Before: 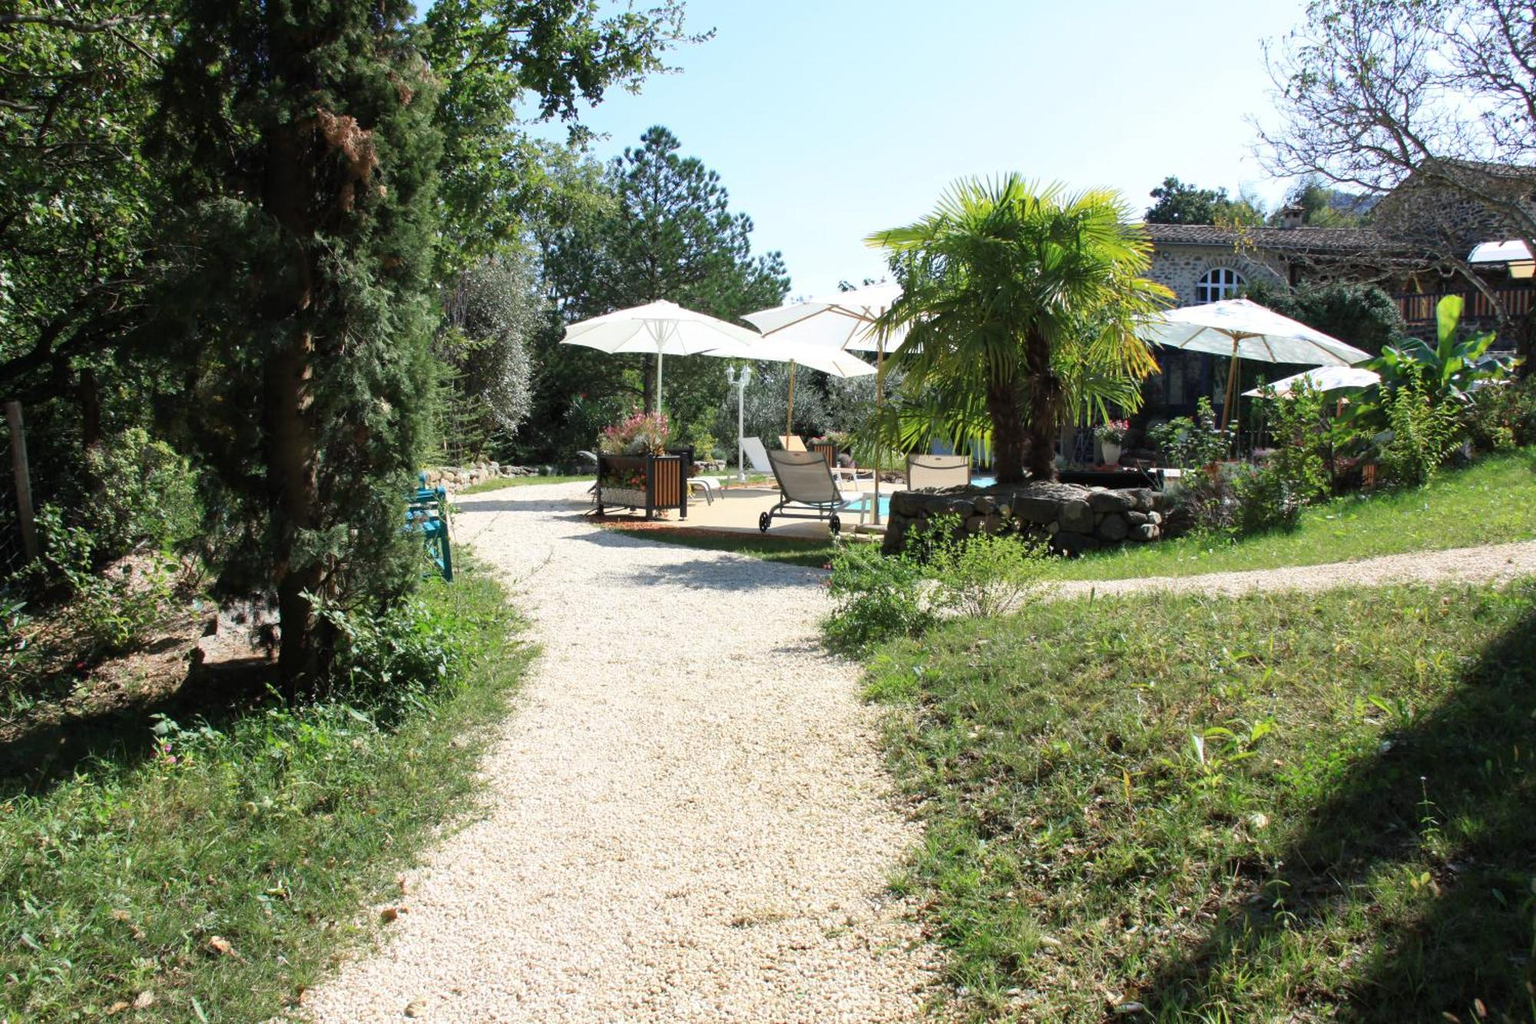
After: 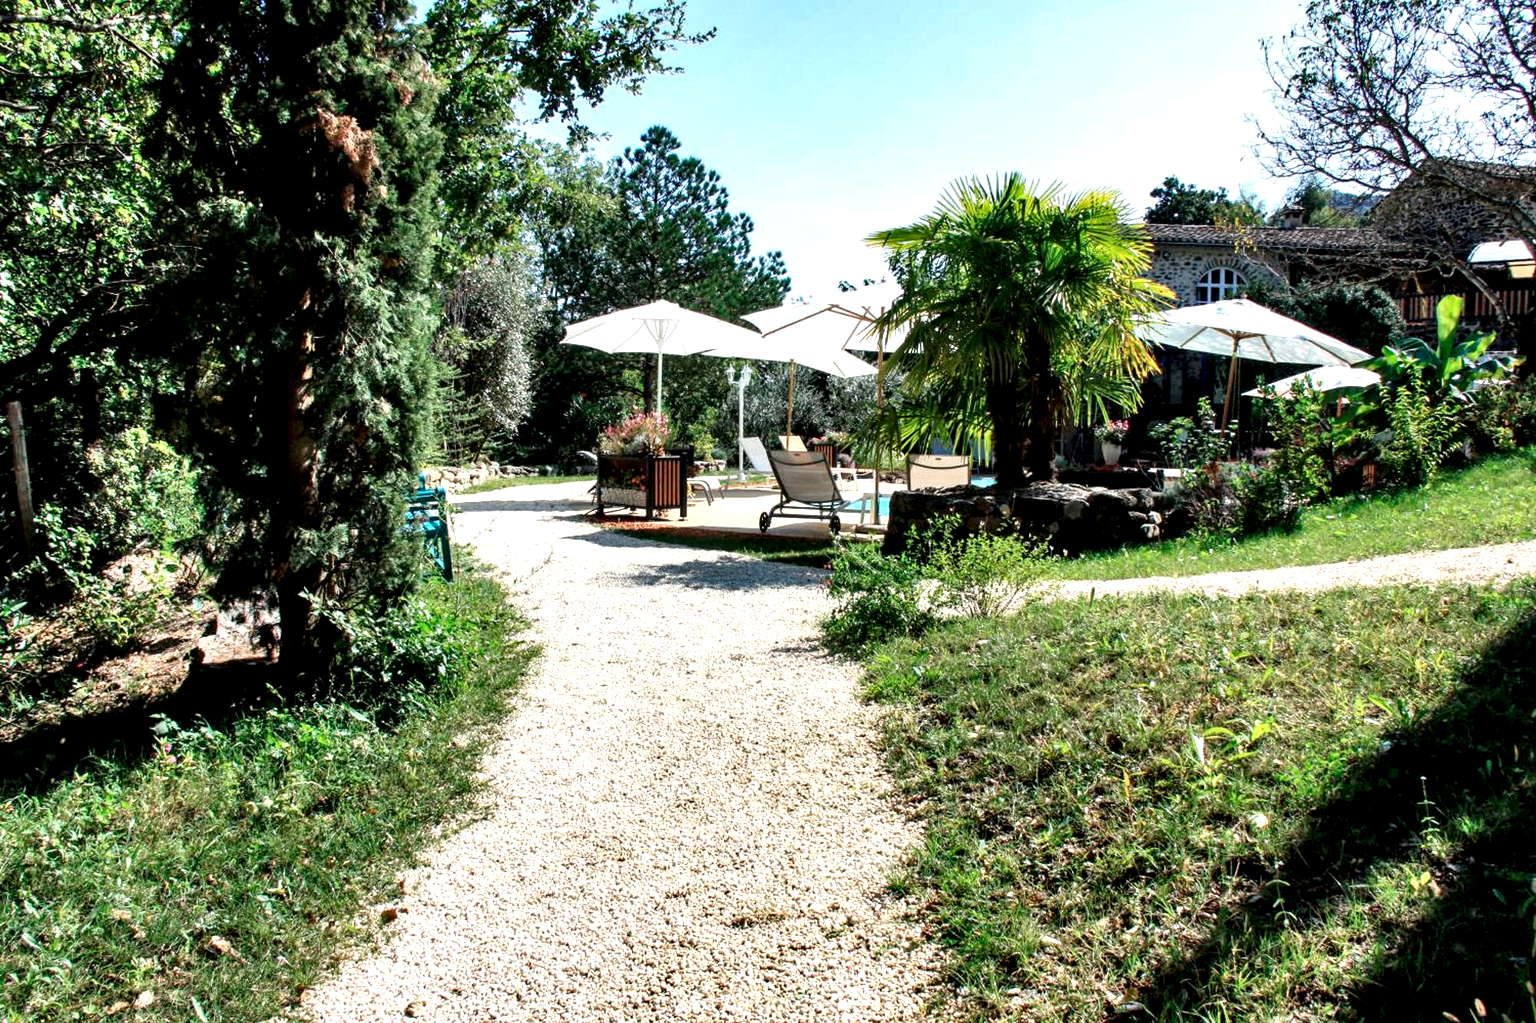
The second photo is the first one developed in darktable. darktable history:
sharpen: radius 5.325, amount 0.312, threshold 26.433
local contrast: highlights 80%, shadows 57%, detail 175%, midtone range 0.602
color reconstruction: threshold 112.74, spatial extent 487.26, range extent 12.1
shadows and highlights: radius 133.83, soften with gaussian
